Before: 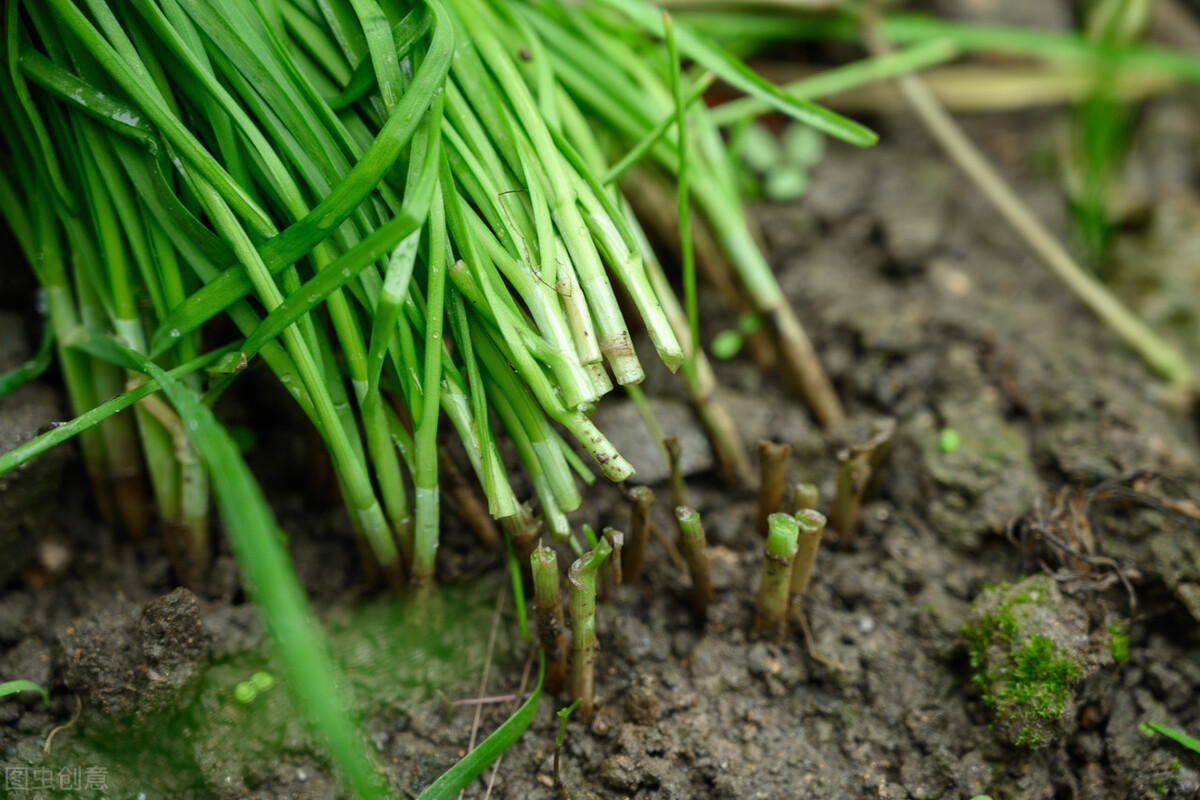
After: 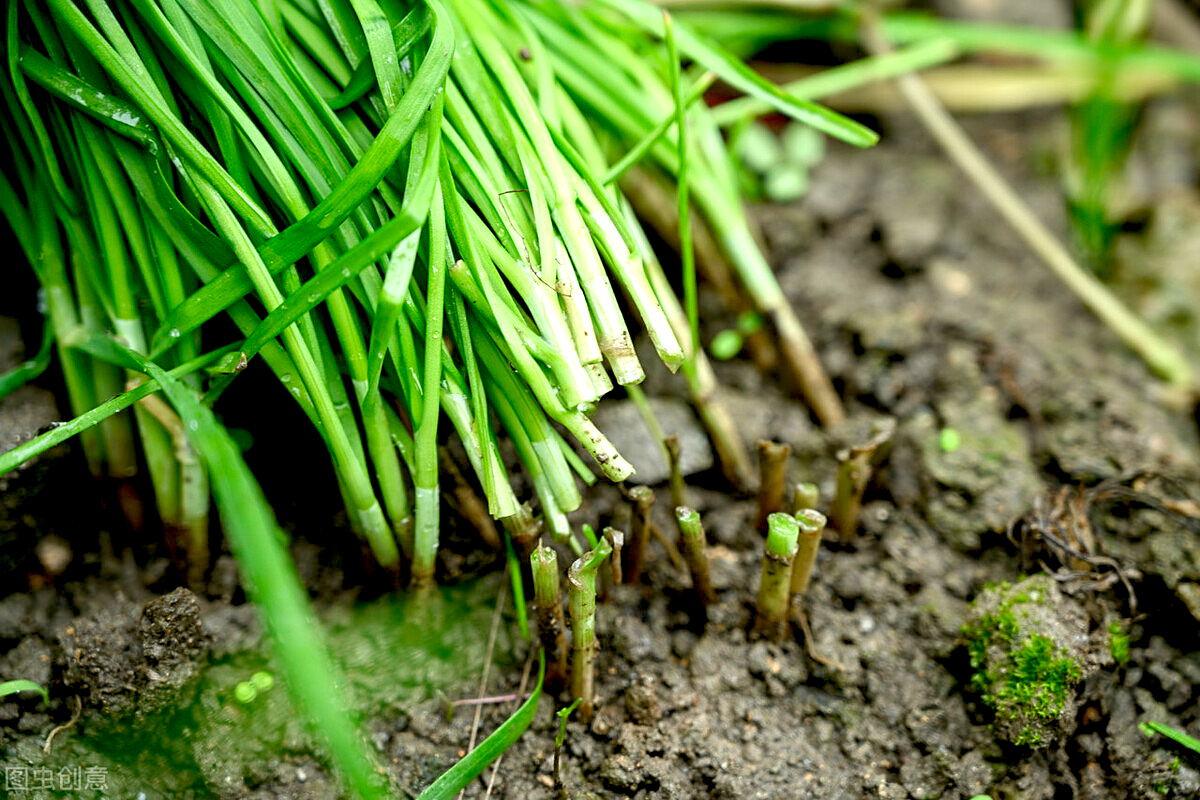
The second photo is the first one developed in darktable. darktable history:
base curve: curves: ch0 [(0, 0) (0.472, 0.508) (1, 1)], preserve colors none
exposure: black level correction 0.012, exposure 0.691 EV, compensate exposure bias true, compensate highlight preservation false
sharpen: on, module defaults
